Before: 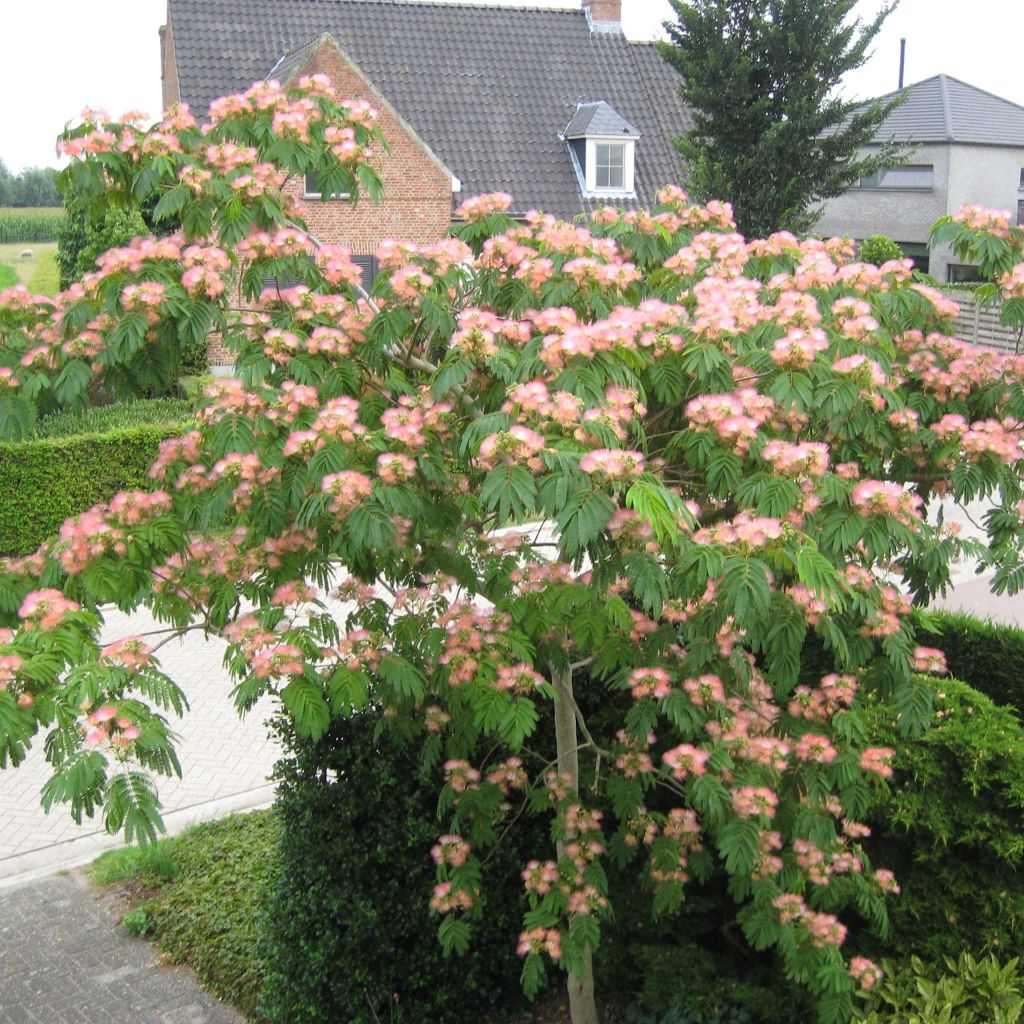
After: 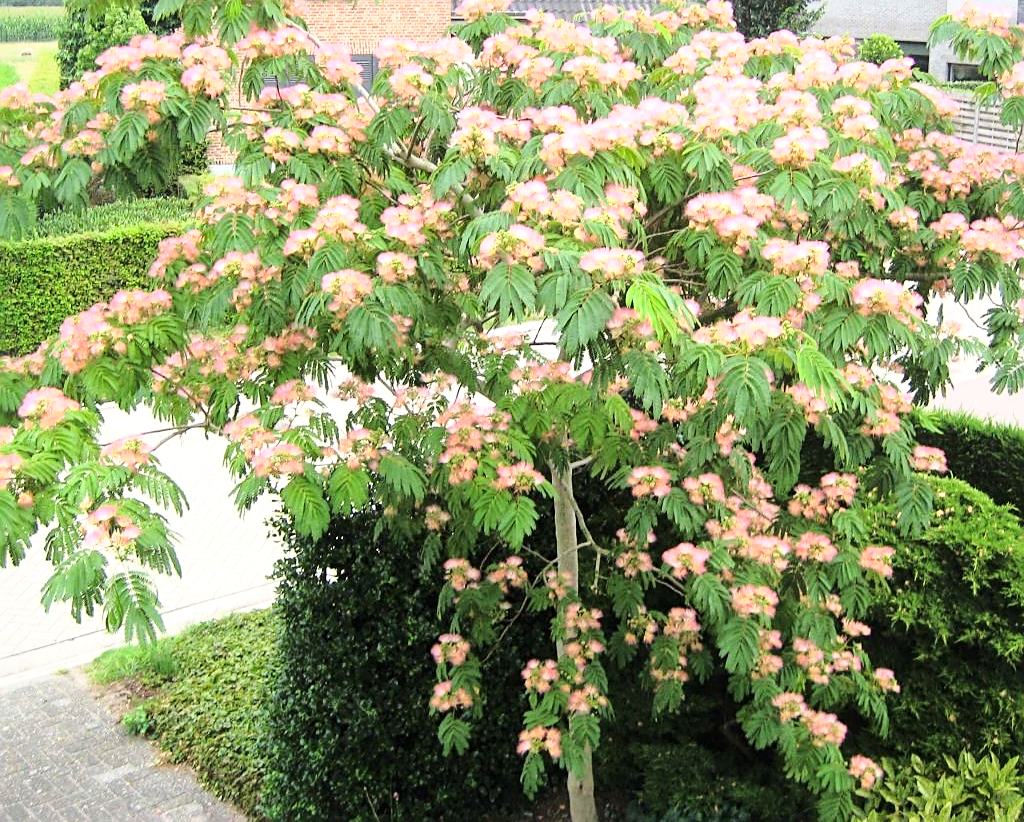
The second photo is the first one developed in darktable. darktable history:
local contrast: mode bilateral grid, contrast 19, coarseness 50, detail 119%, midtone range 0.2
sharpen: on, module defaults
crop and rotate: top 19.689%
base curve: curves: ch0 [(0, 0) (0.032, 0.037) (0.105, 0.228) (0.435, 0.76) (0.856, 0.983) (1, 1)]
